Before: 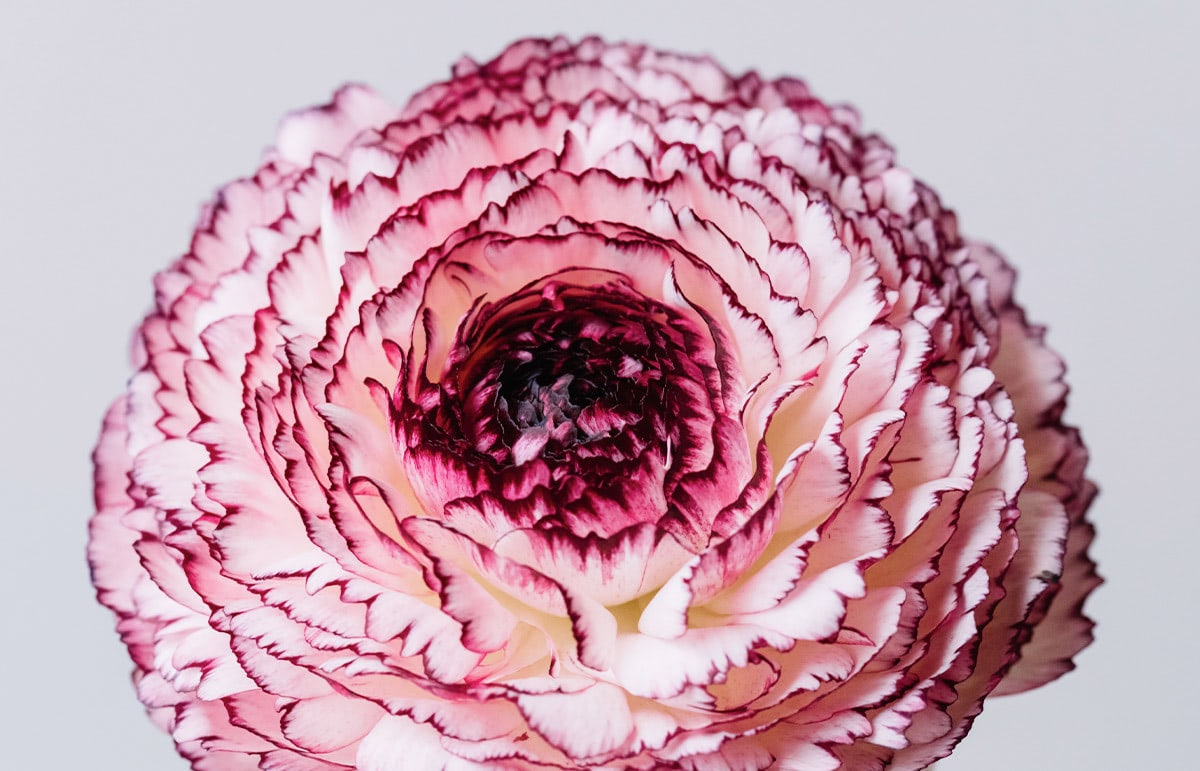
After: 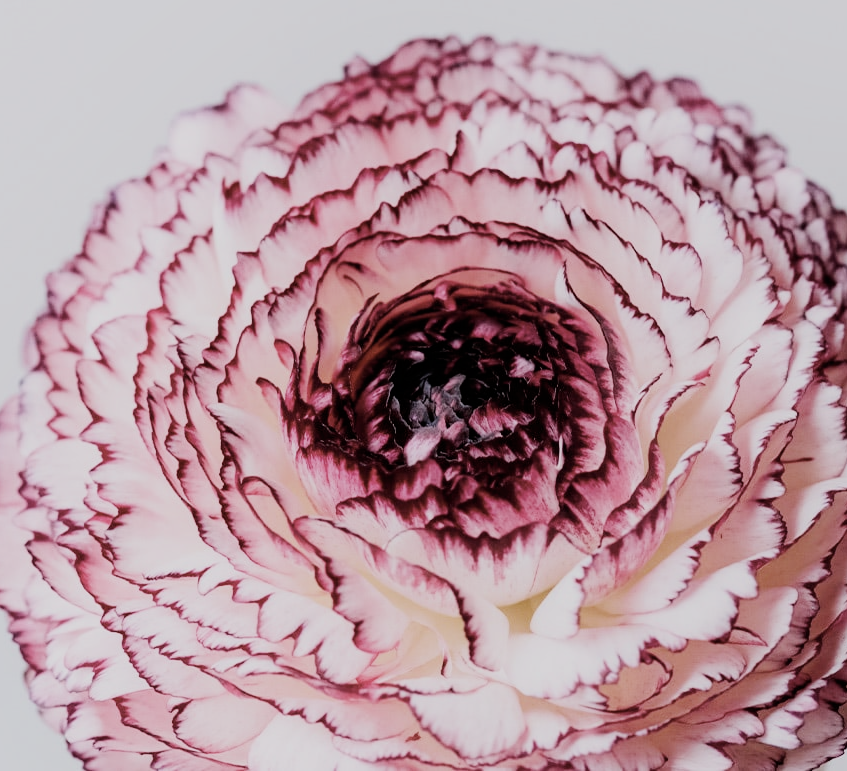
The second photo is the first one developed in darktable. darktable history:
exposure: exposure 0.178 EV, compensate highlight preservation false
crop and rotate: left 9.037%, right 20.312%
shadows and highlights: radius 94.22, shadows -13.88, white point adjustment 0.226, highlights 31.78, compress 48.41%, soften with gaussian
contrast brightness saturation: contrast 0.099, saturation -0.293
filmic rgb: black relative exposure -7.23 EV, white relative exposure 5.39 EV, hardness 3.02
